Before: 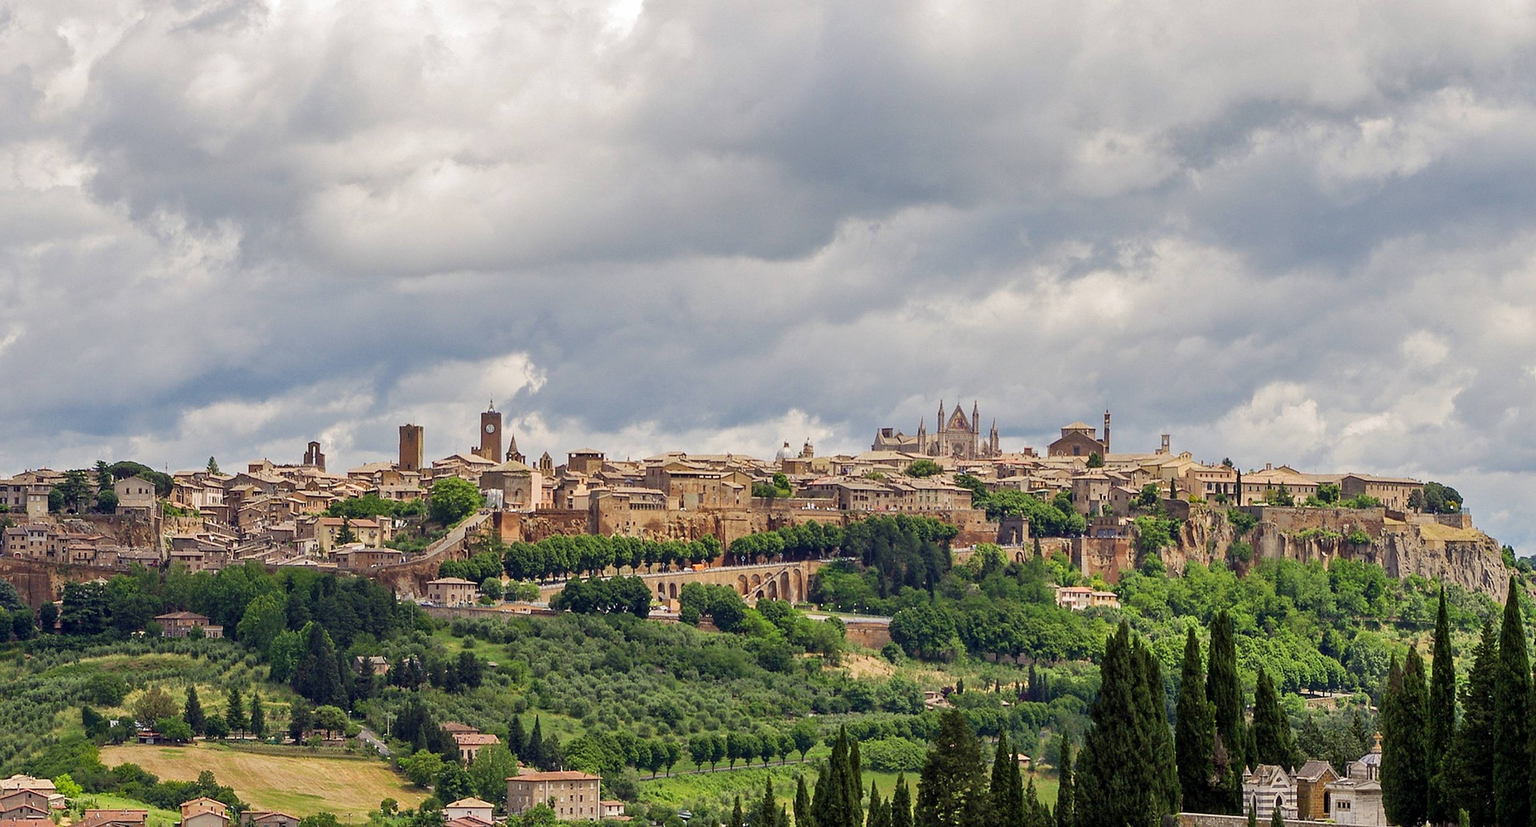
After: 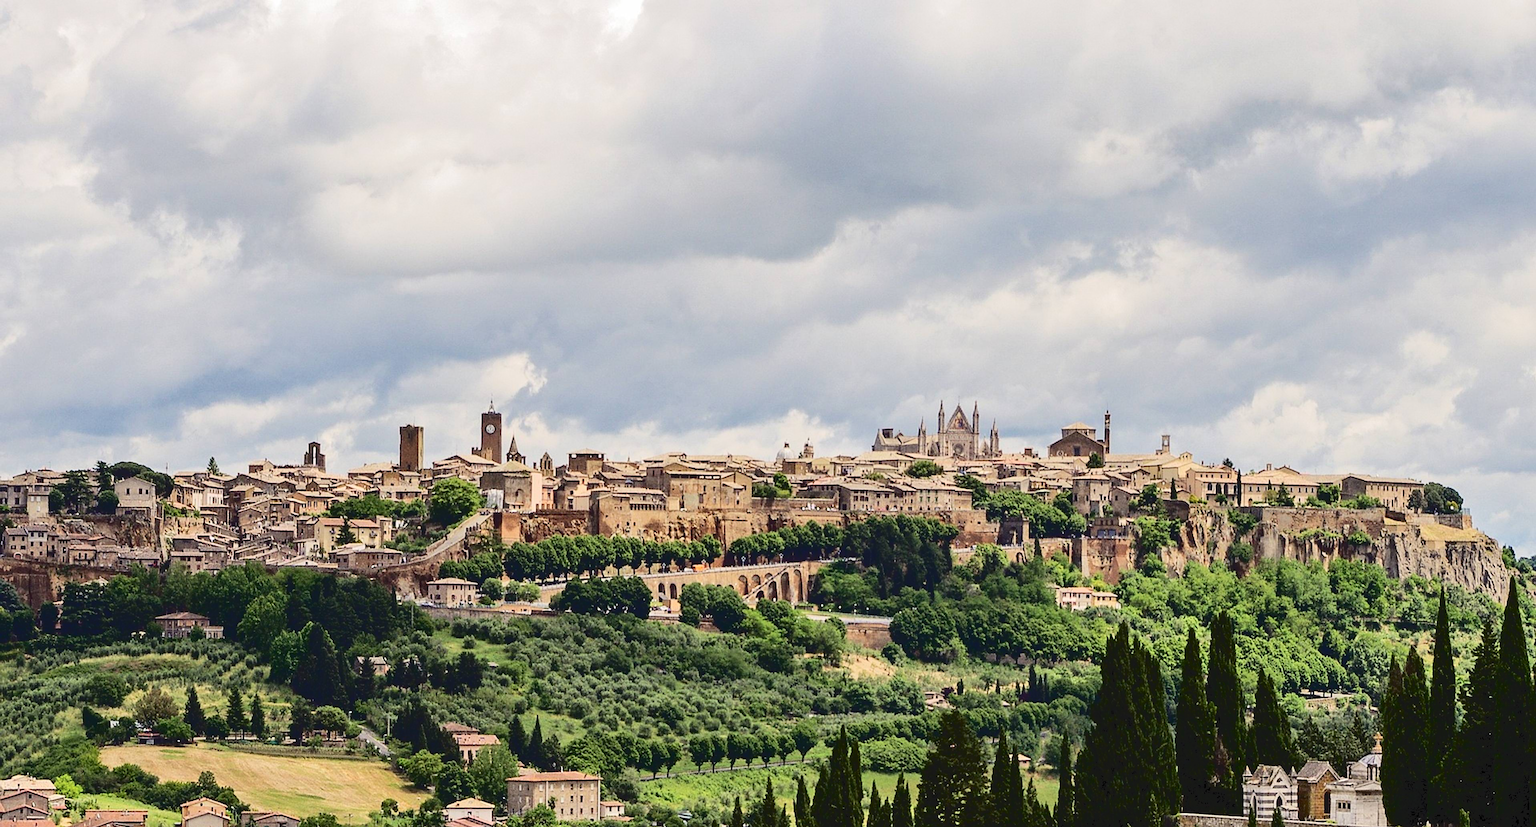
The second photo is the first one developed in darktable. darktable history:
tone curve: curves: ch0 [(0, 0) (0.003, 0.075) (0.011, 0.079) (0.025, 0.079) (0.044, 0.082) (0.069, 0.085) (0.1, 0.089) (0.136, 0.096) (0.177, 0.105) (0.224, 0.14) (0.277, 0.202) (0.335, 0.304) (0.399, 0.417) (0.468, 0.521) (0.543, 0.636) (0.623, 0.726) (0.709, 0.801) (0.801, 0.878) (0.898, 0.927) (1, 1)], color space Lab, independent channels, preserve colors none
